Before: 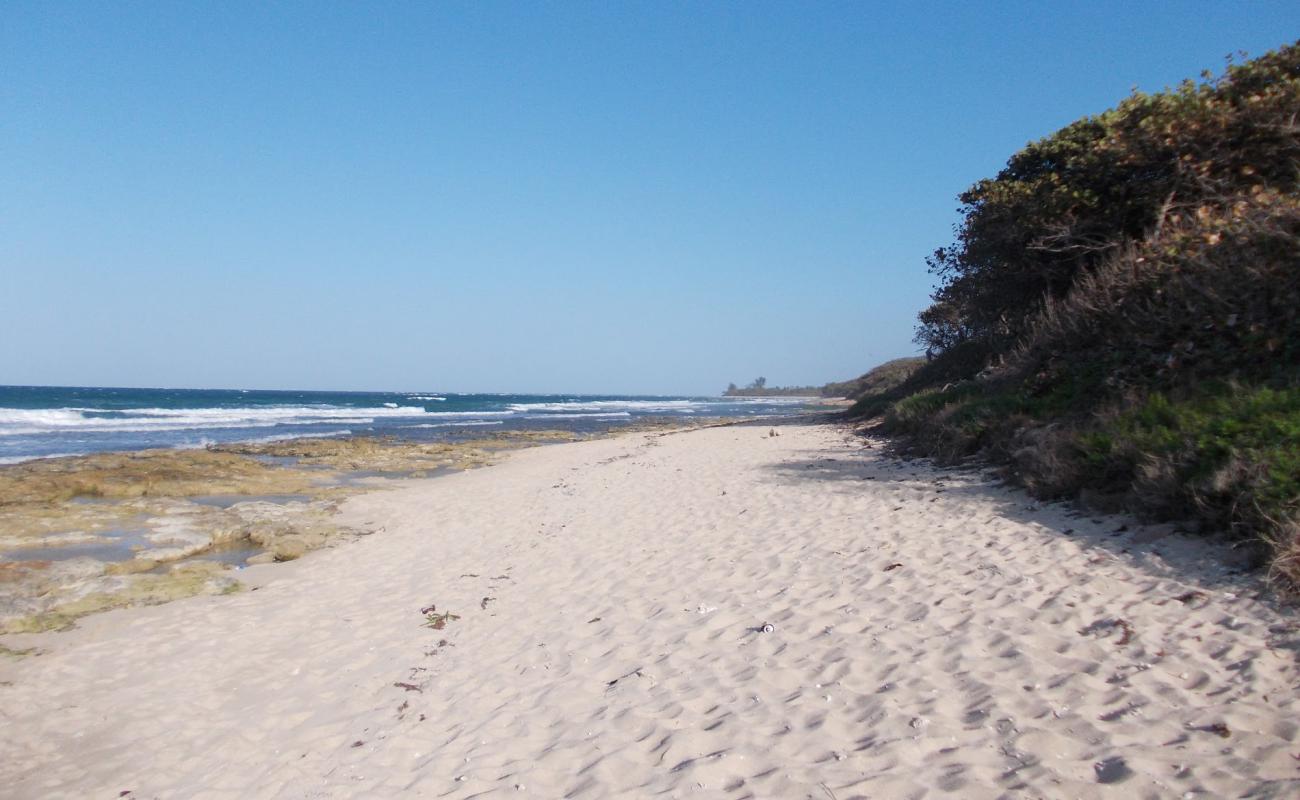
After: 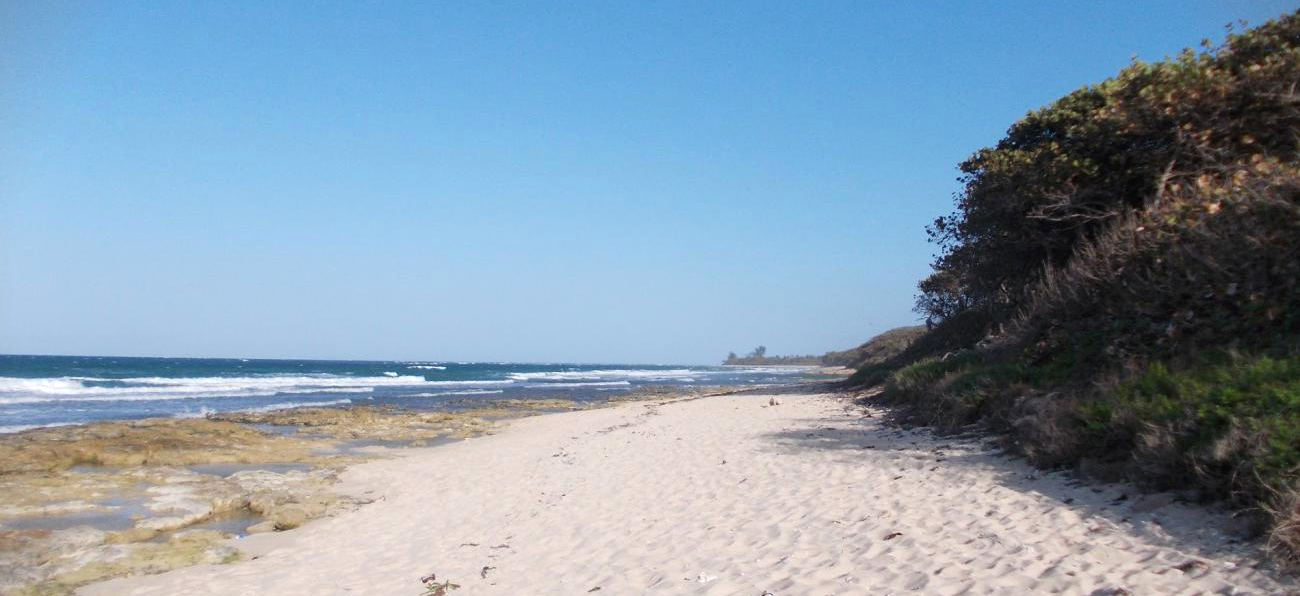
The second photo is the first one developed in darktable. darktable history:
exposure: exposure 0.169 EV, compensate highlight preservation false
crop: top 3.878%, bottom 21.56%
vignetting: fall-off start 97.14%, width/height ratio 1.182
